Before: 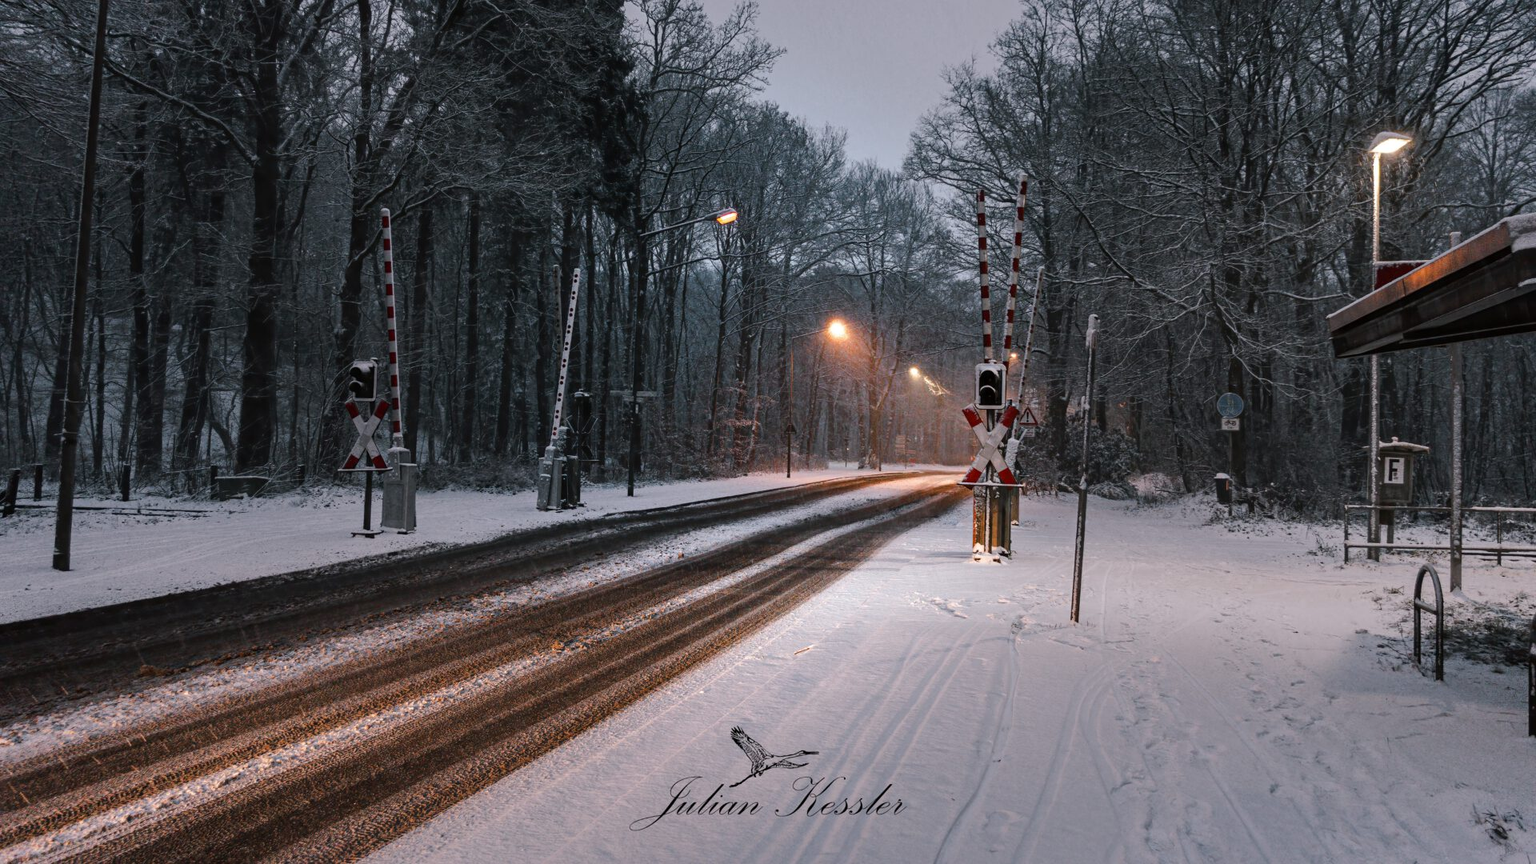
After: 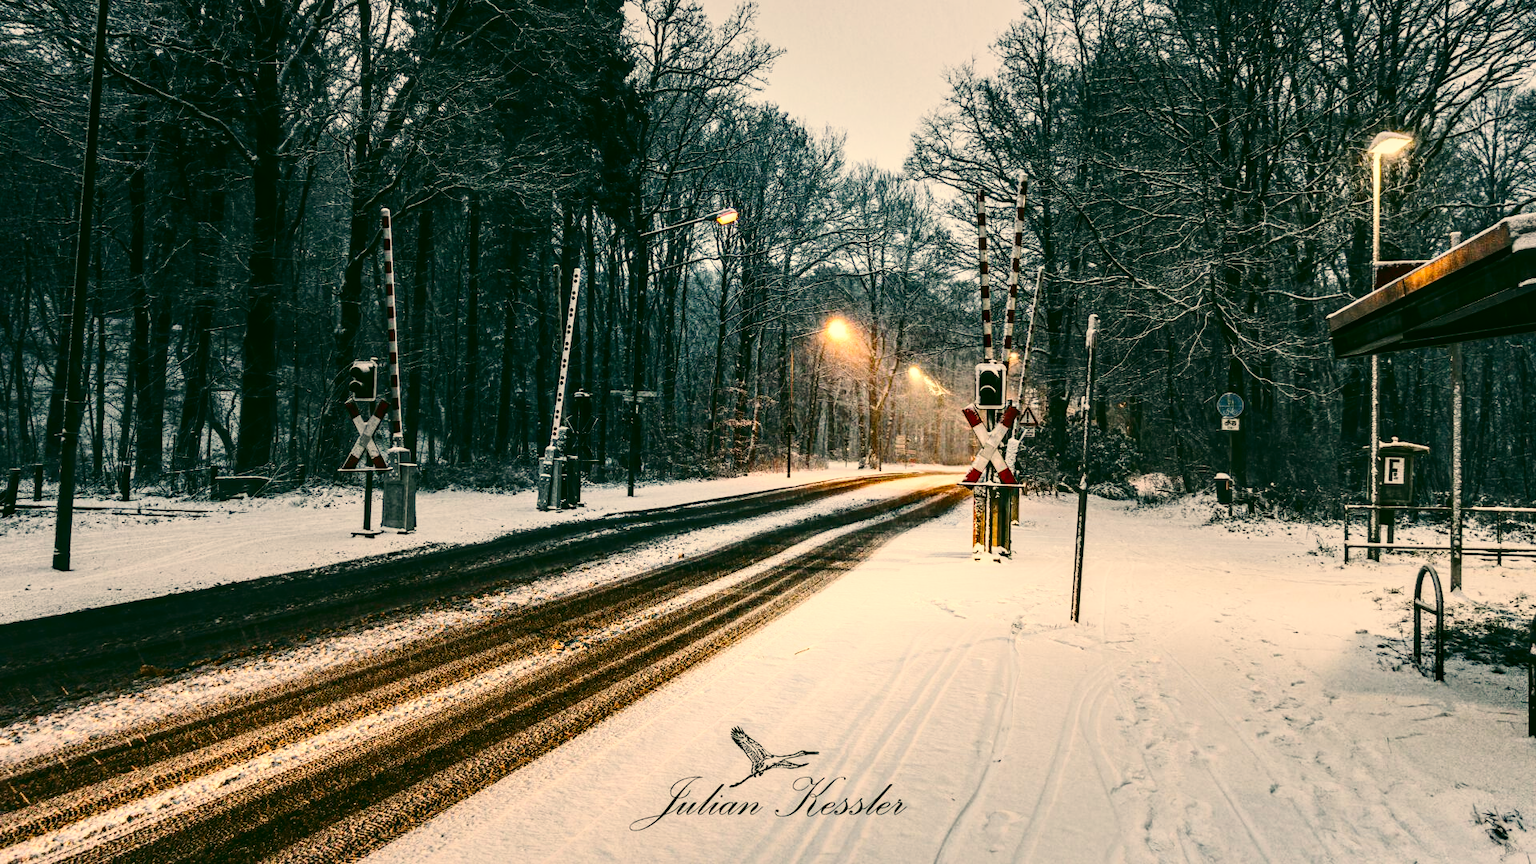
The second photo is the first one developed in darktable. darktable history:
local contrast: on, module defaults
base curve: curves: ch0 [(0, 0) (0.028, 0.03) (0.121, 0.232) (0.46, 0.748) (0.859, 0.968) (1, 1)], preserve colors none
contrast brightness saturation: contrast 0.28
color correction: highlights a* 5.3, highlights b* 24.26, shadows a* -15.58, shadows b* 4.02
